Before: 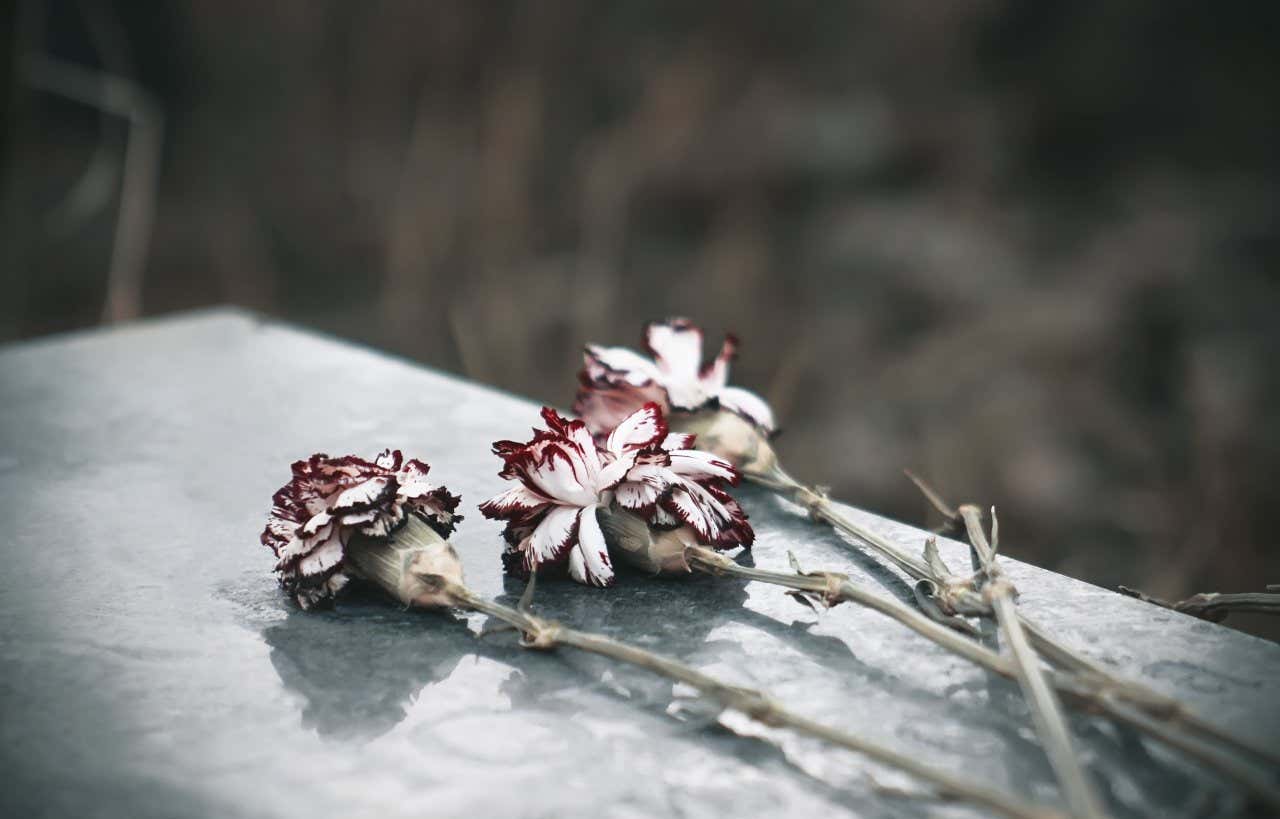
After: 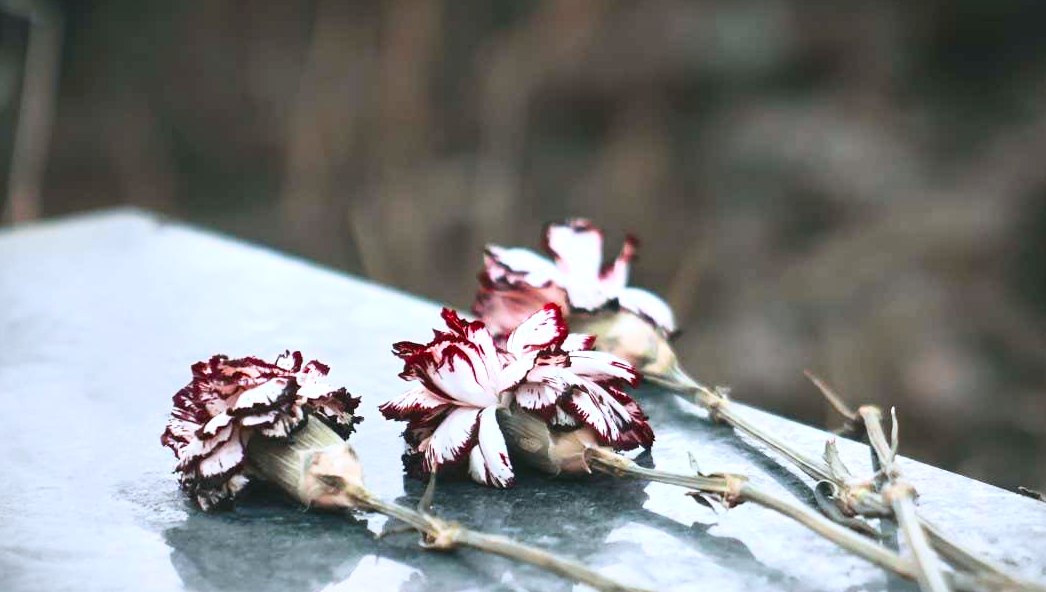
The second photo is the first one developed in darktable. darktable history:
contrast brightness saturation: contrast 0.205, brightness 0.162, saturation 0.221
color balance rgb: highlights gain › luminance 16.469%, highlights gain › chroma 2.894%, highlights gain › hue 261.09°, perceptual saturation grading › global saturation 30.884%
crop: left 7.877%, top 12.193%, right 10.346%, bottom 15.436%
